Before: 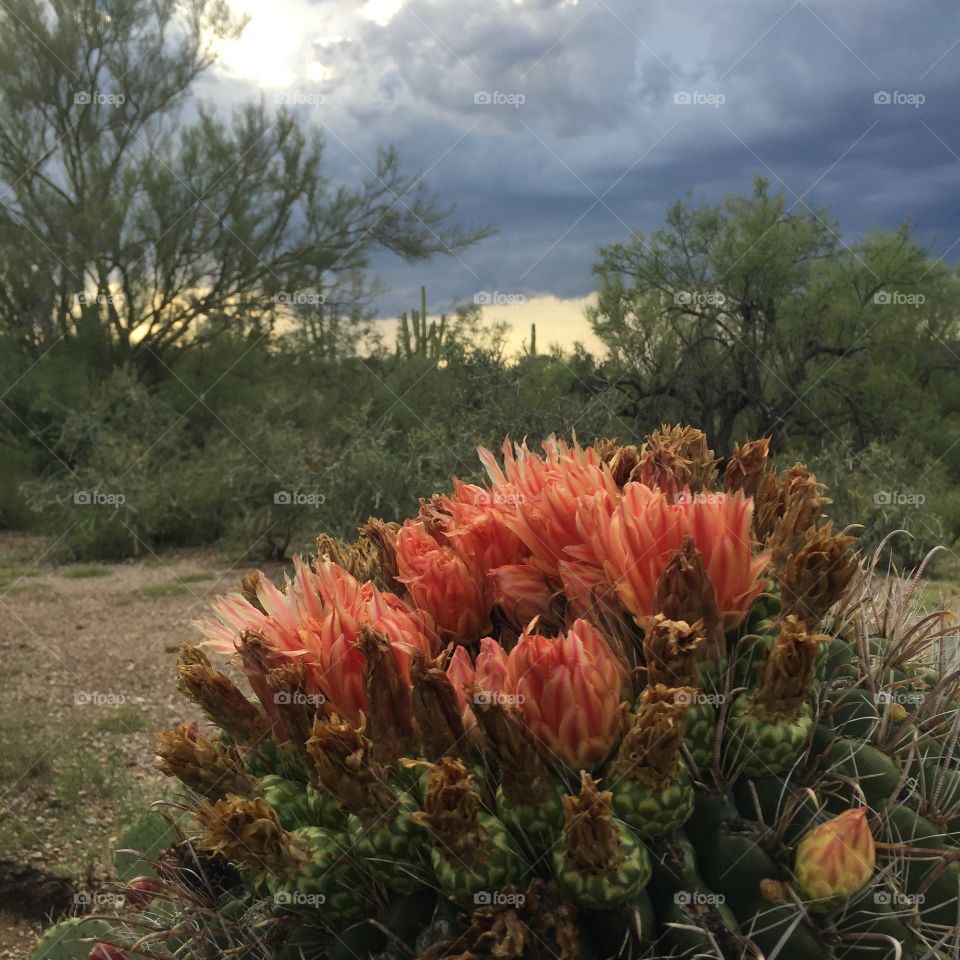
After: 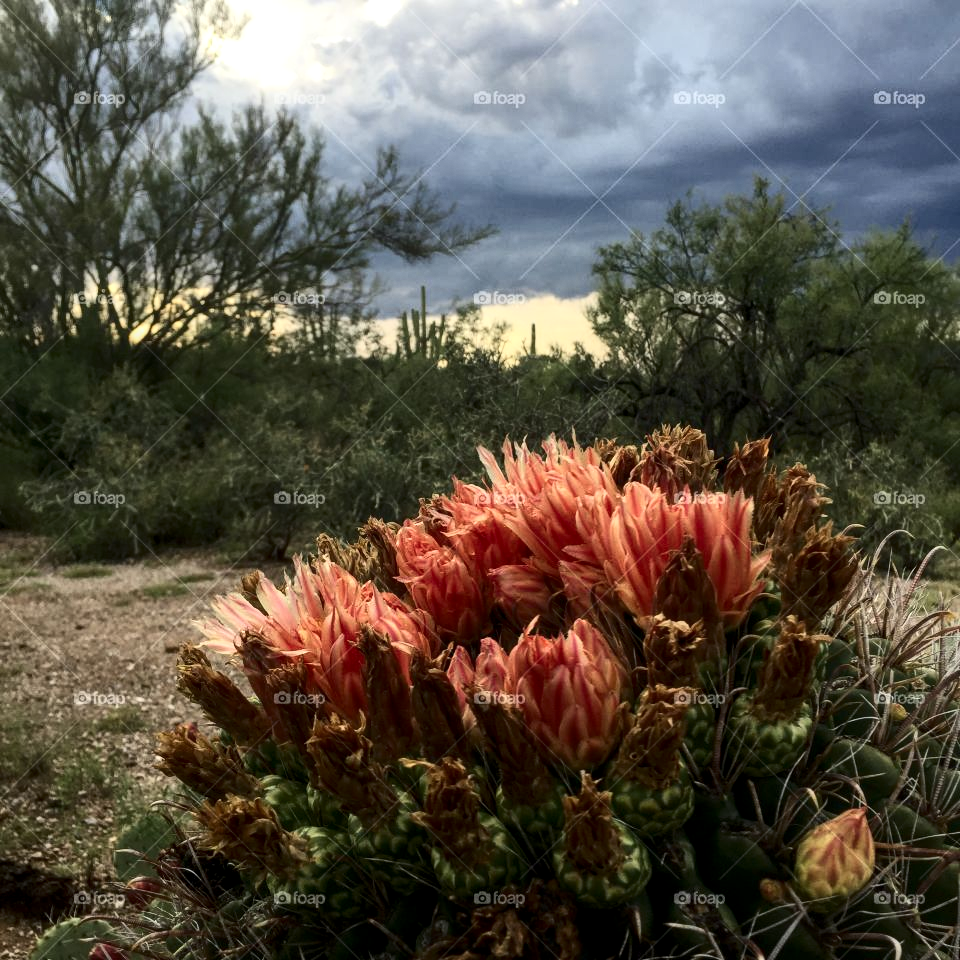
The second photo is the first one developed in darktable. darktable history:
local contrast: detail 130%
contrast brightness saturation: contrast 0.293
